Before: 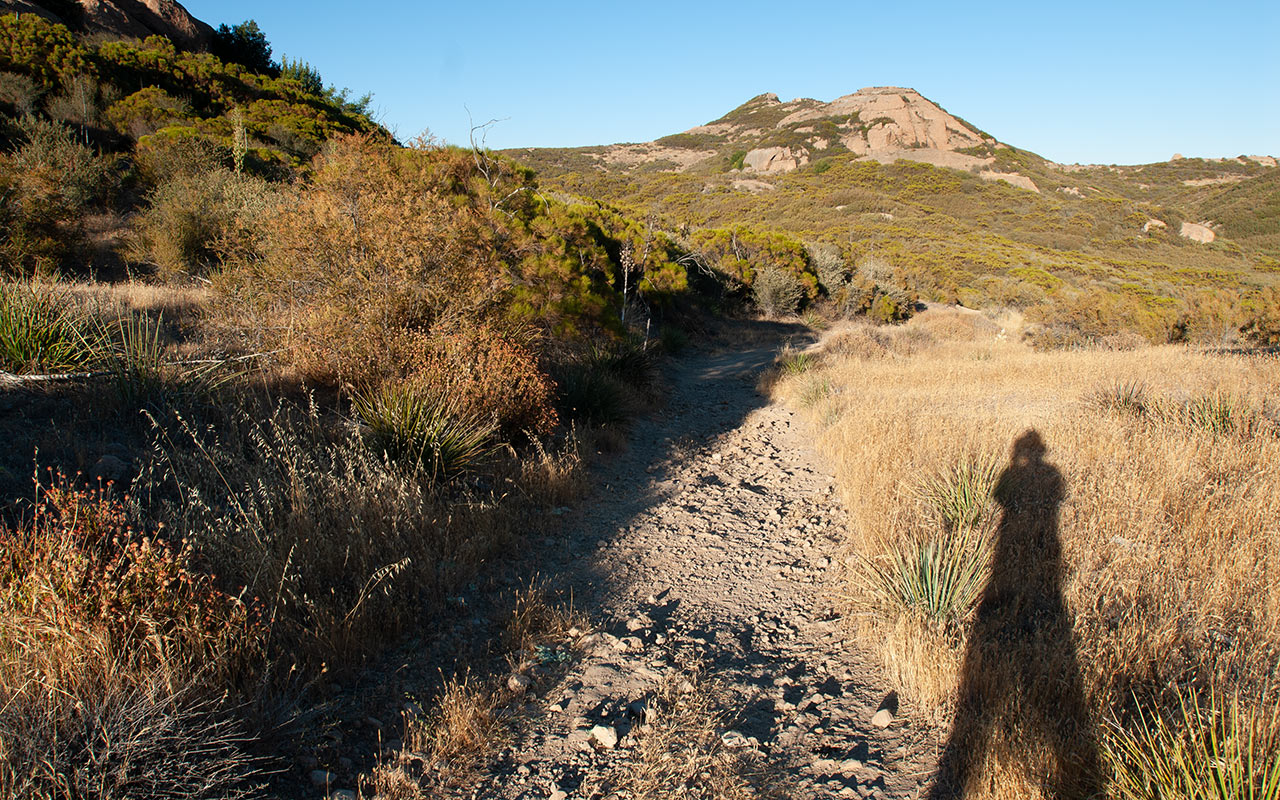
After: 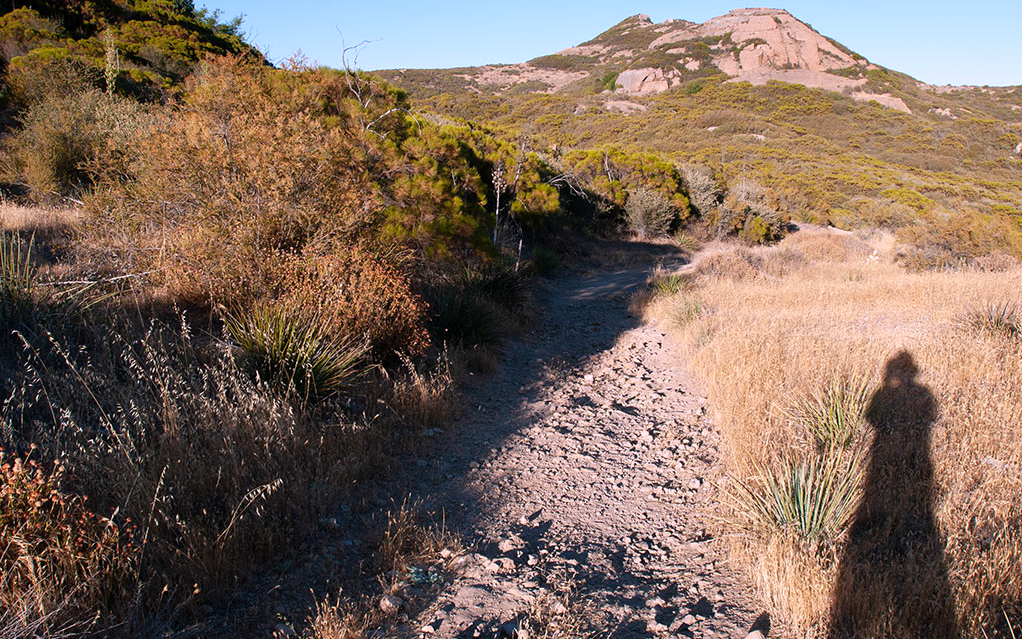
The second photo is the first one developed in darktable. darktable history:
crop and rotate: left 10.071%, top 10.071%, right 10.02%, bottom 10.02%
white balance: red 1.042, blue 1.17
